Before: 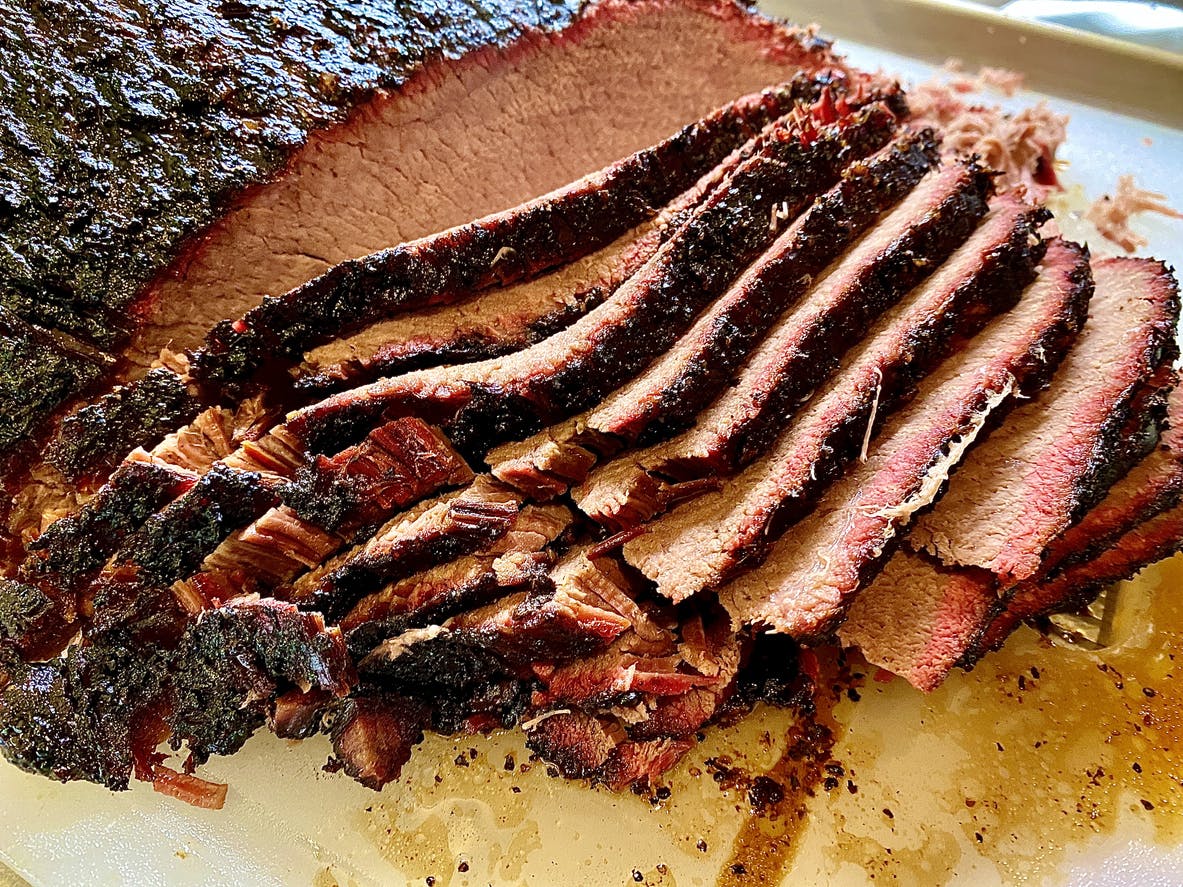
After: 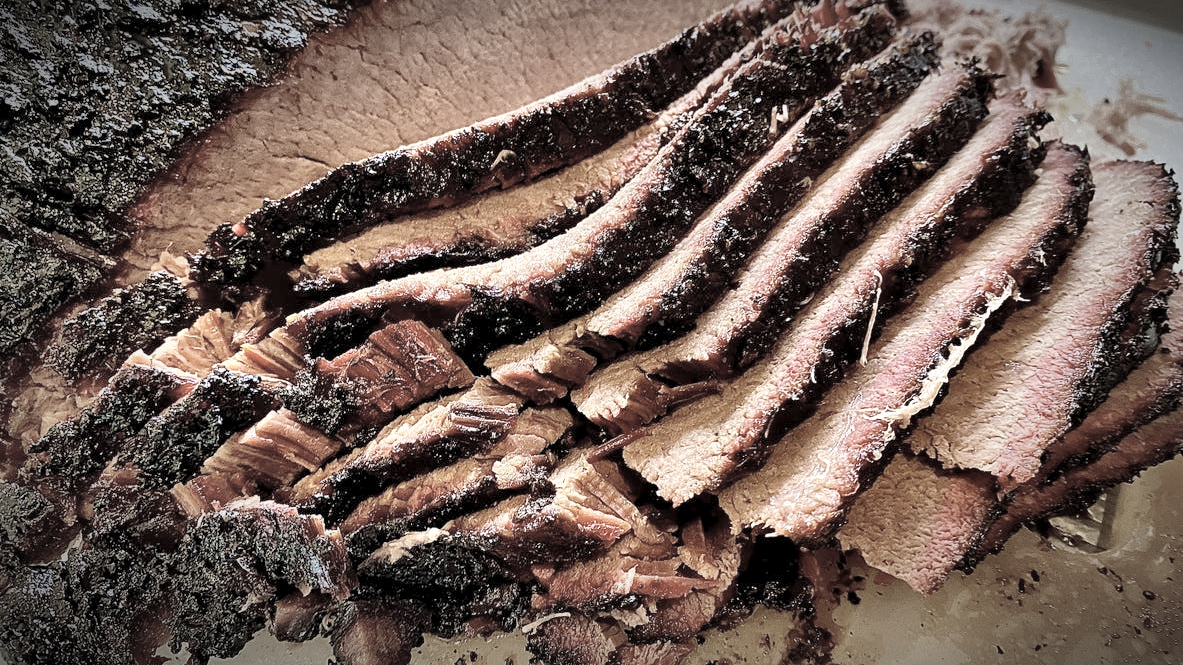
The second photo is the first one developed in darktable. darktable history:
vignetting: fall-off start 67.5%, fall-off radius 67.23%, brightness -0.813, automatic ratio true
shadows and highlights: shadows 75, highlights -25, soften with gaussian
contrast brightness saturation: brightness 0.18, saturation -0.5
local contrast: mode bilateral grid, contrast 20, coarseness 50, detail 150%, midtone range 0.2
crop: top 11.038%, bottom 13.962%
